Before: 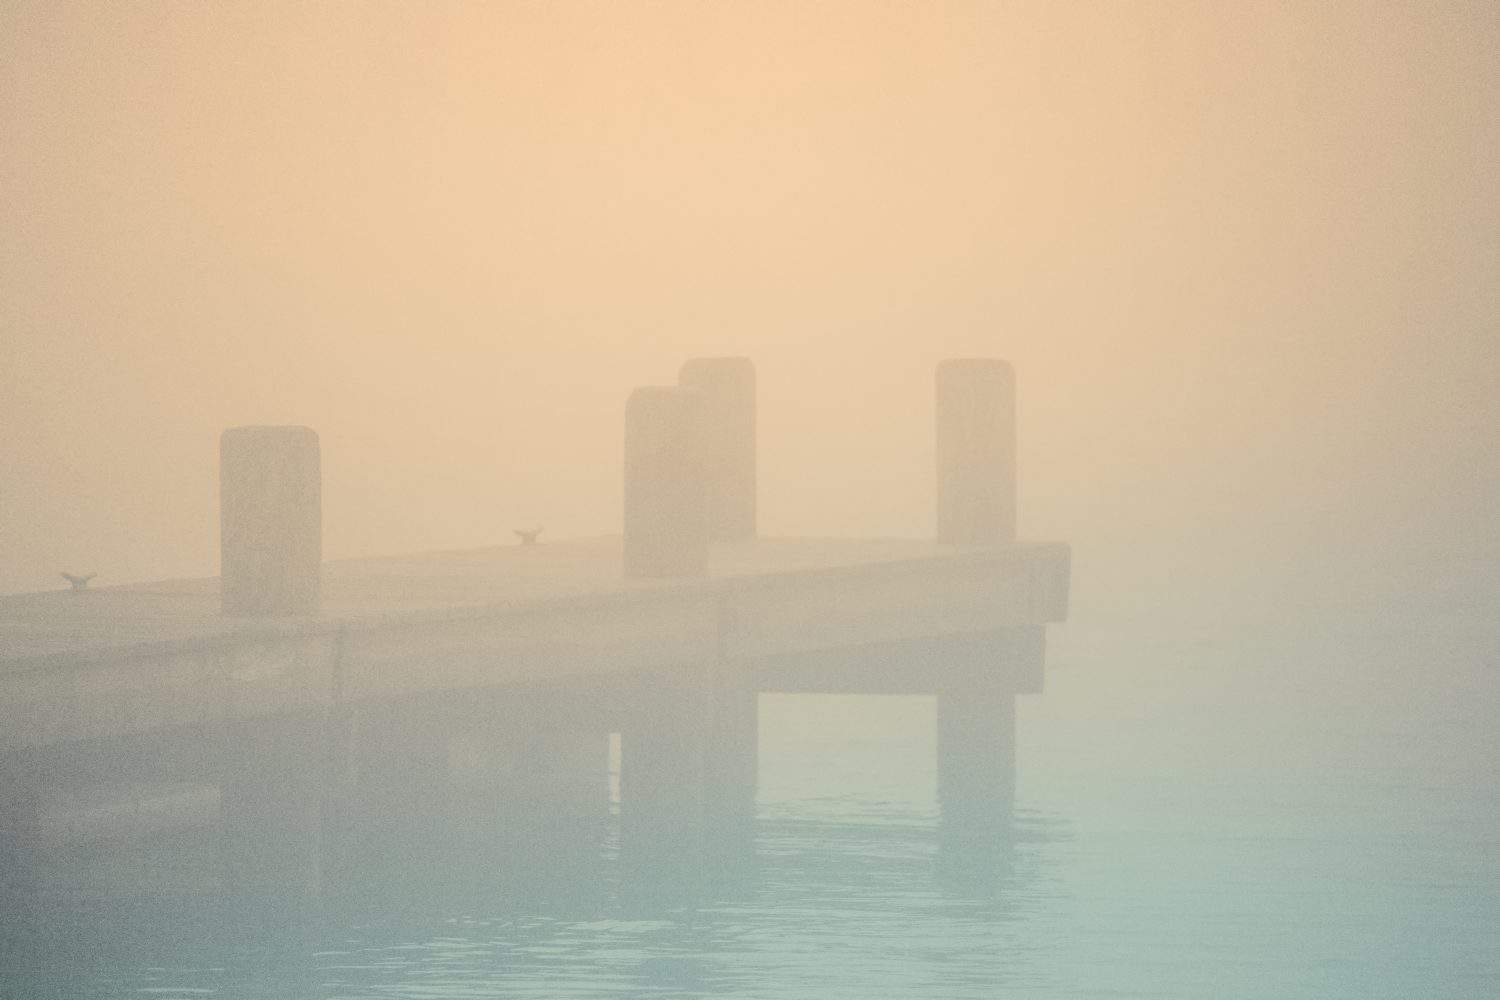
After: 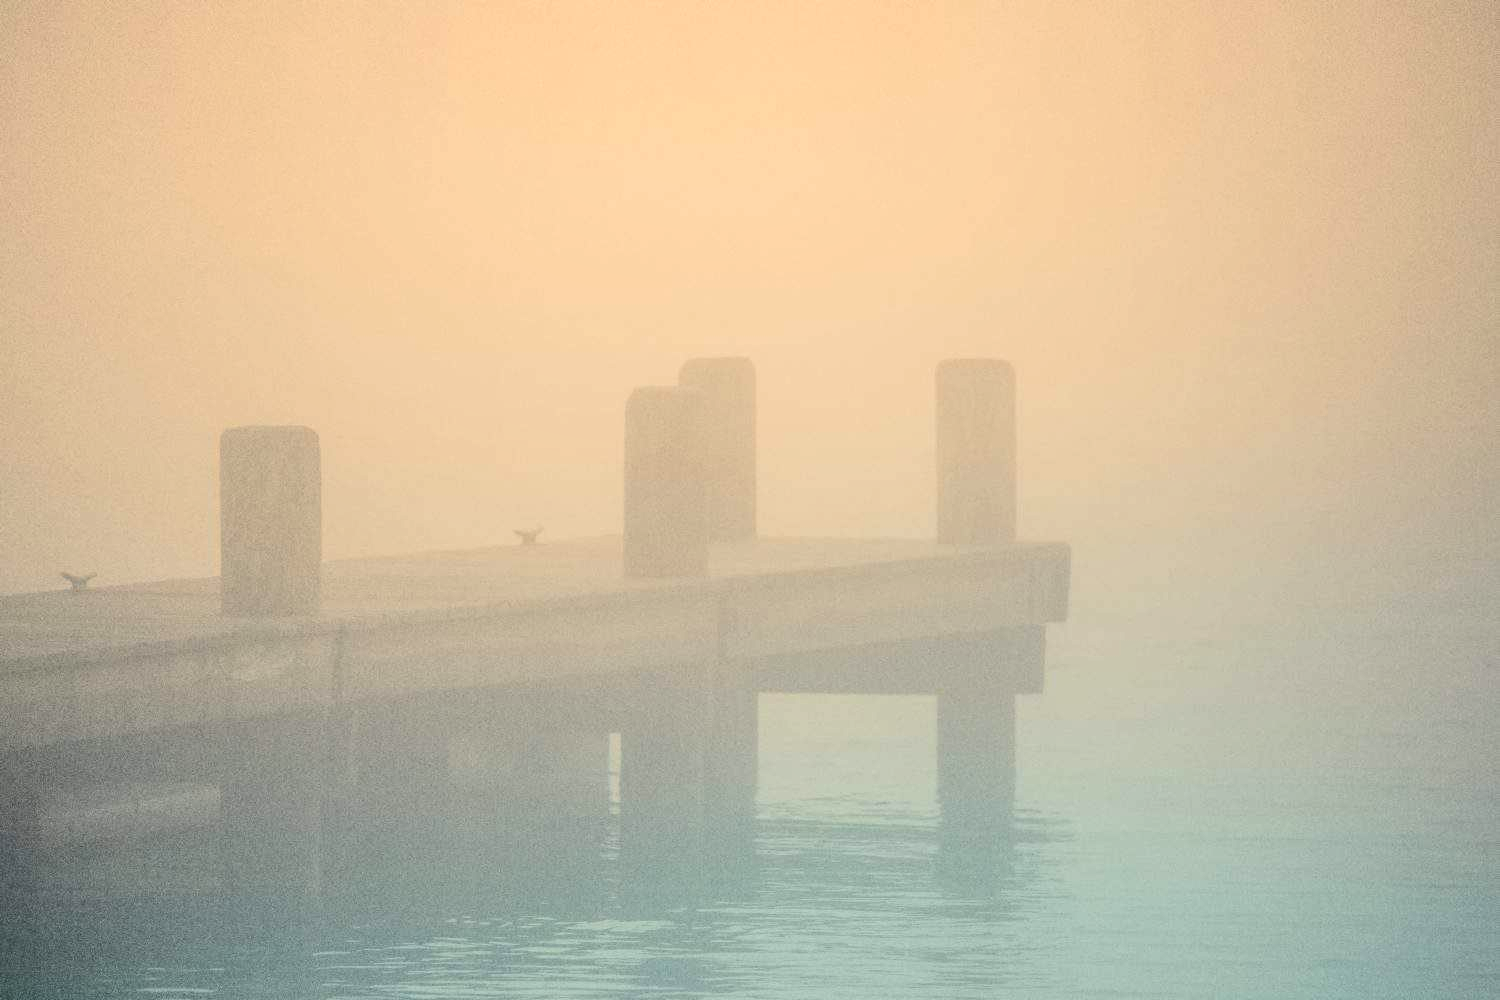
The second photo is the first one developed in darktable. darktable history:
contrast brightness saturation: contrast 0.193, brightness -0.11, saturation 0.211
local contrast: on, module defaults
